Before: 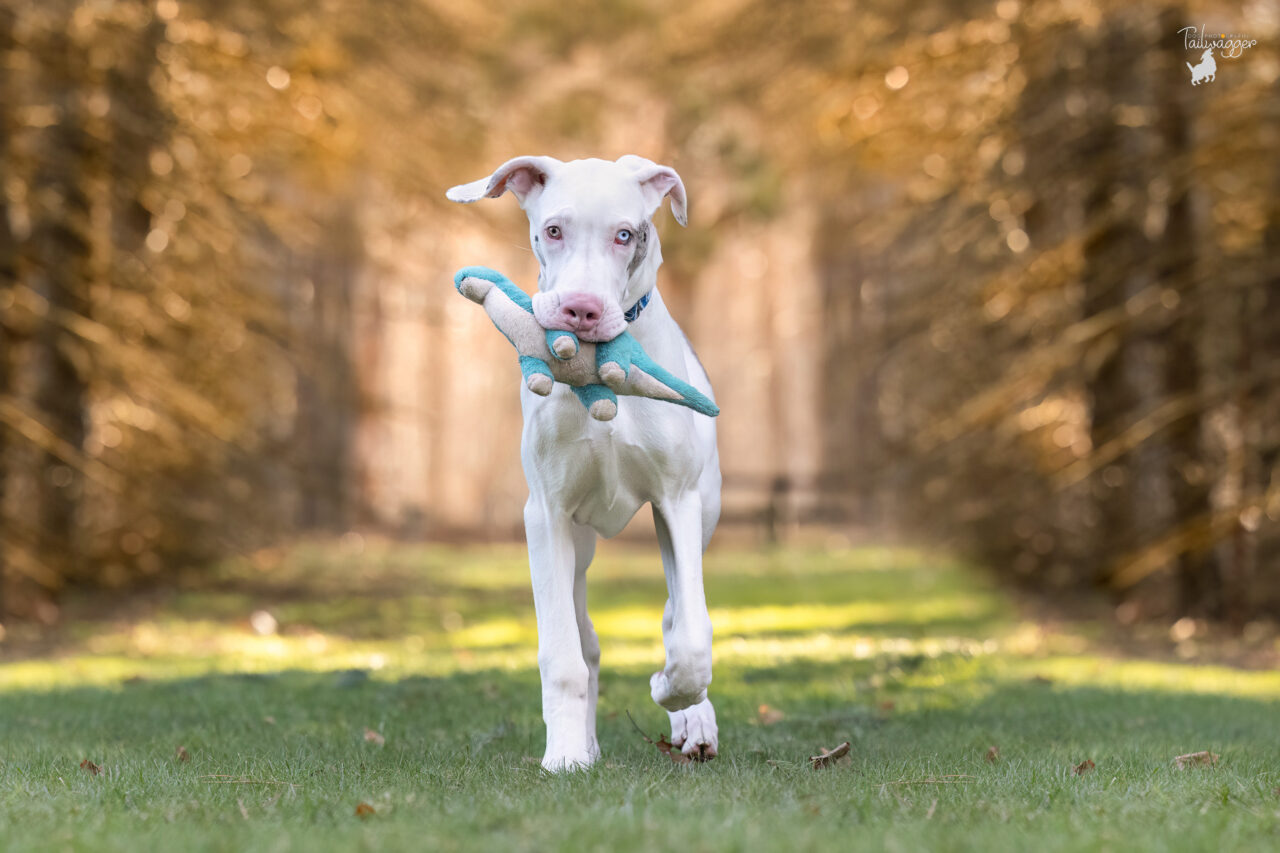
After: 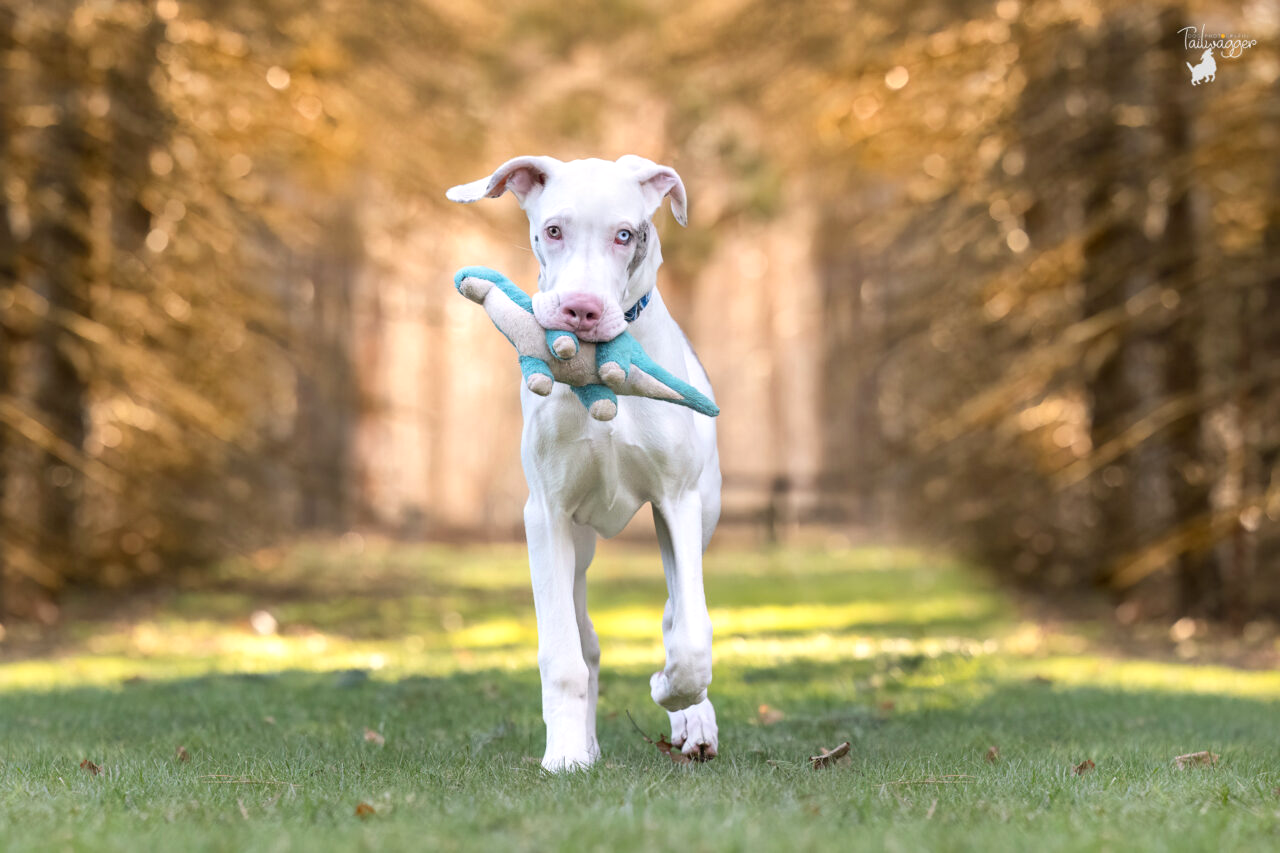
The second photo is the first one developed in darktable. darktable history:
contrast brightness saturation: contrast 0.07
exposure: exposure 0.2 EV, compensate highlight preservation false
